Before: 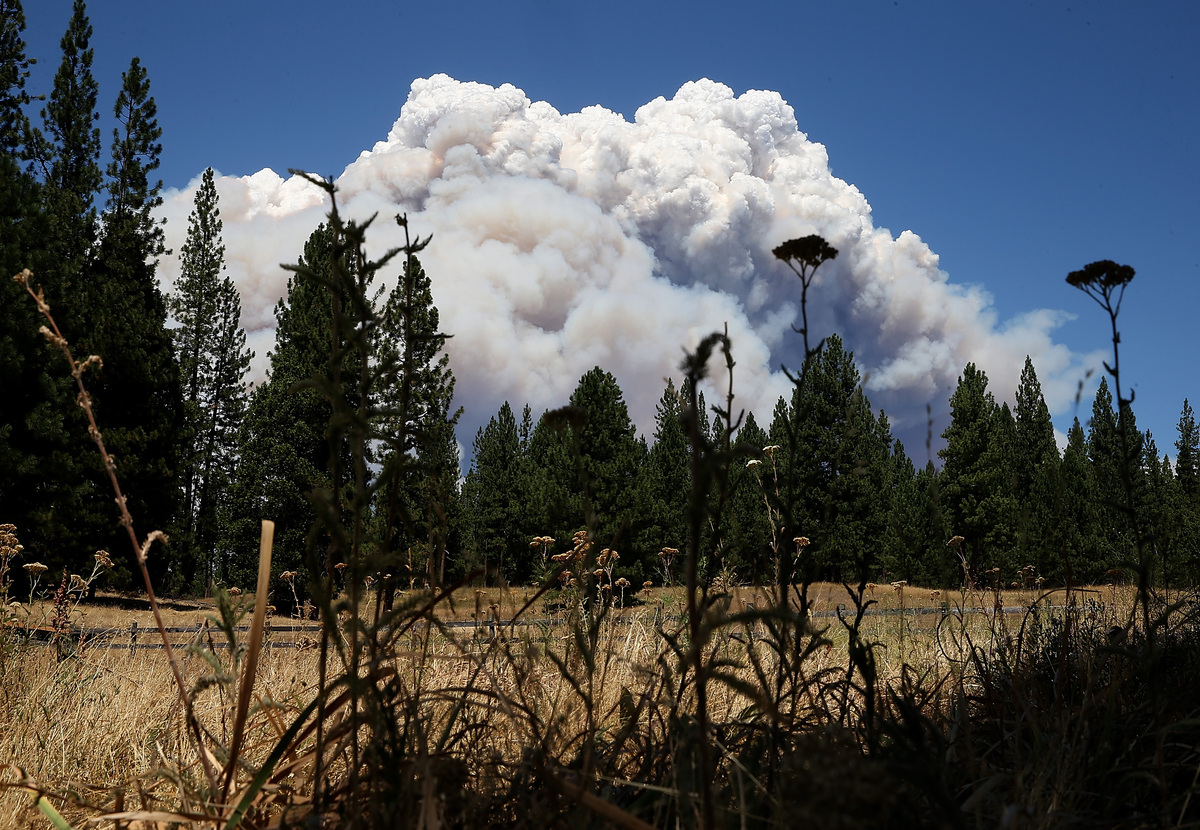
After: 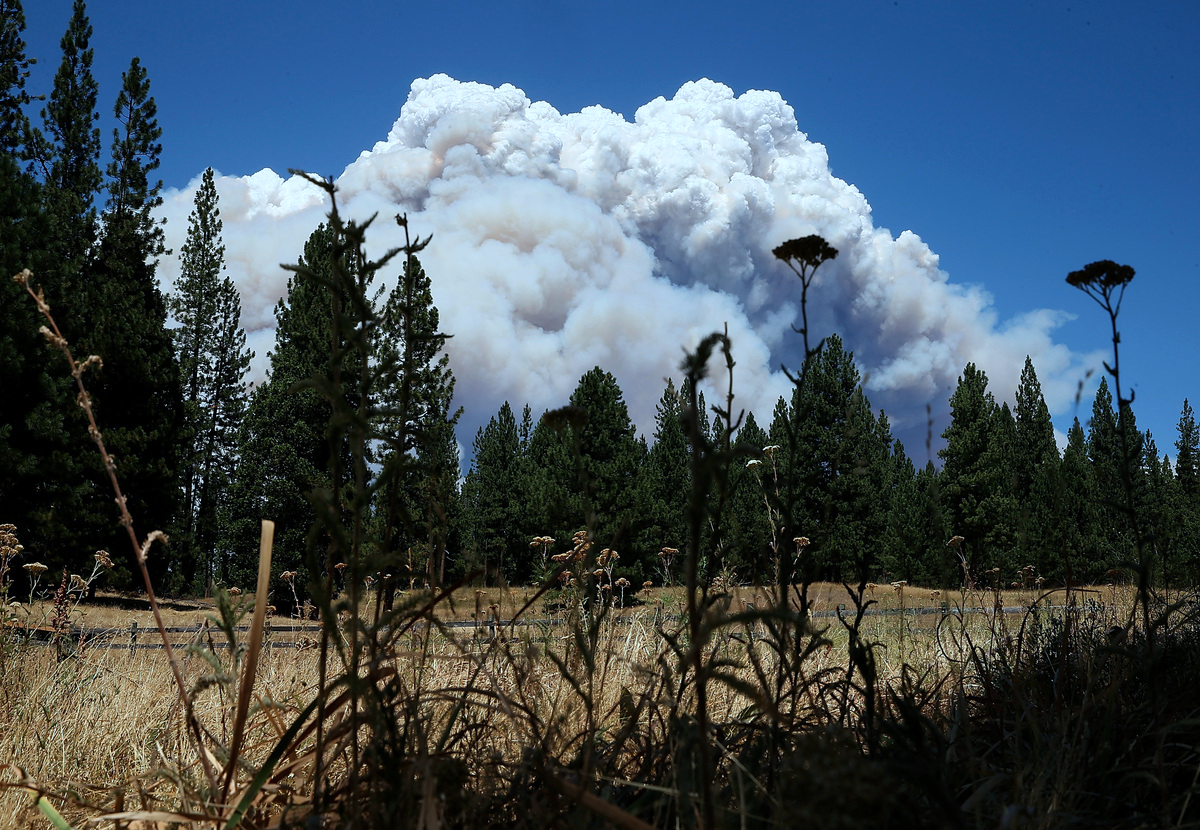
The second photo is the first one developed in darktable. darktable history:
color calibration: illuminant F (fluorescent), F source F9 (Cool White Deluxe 4150 K) – high CRI, x 0.374, y 0.373, temperature 4160.12 K
